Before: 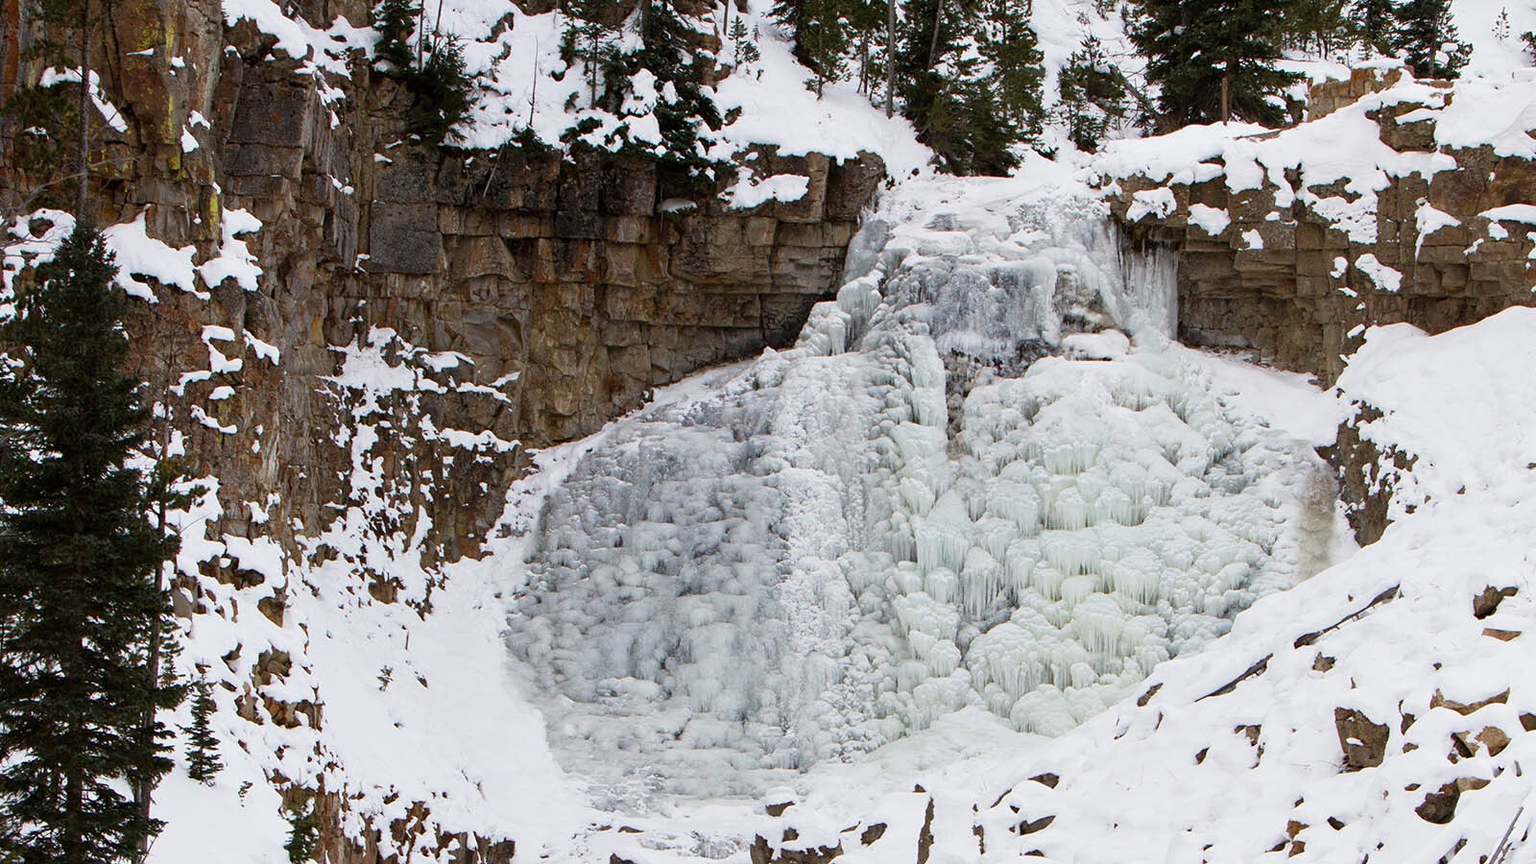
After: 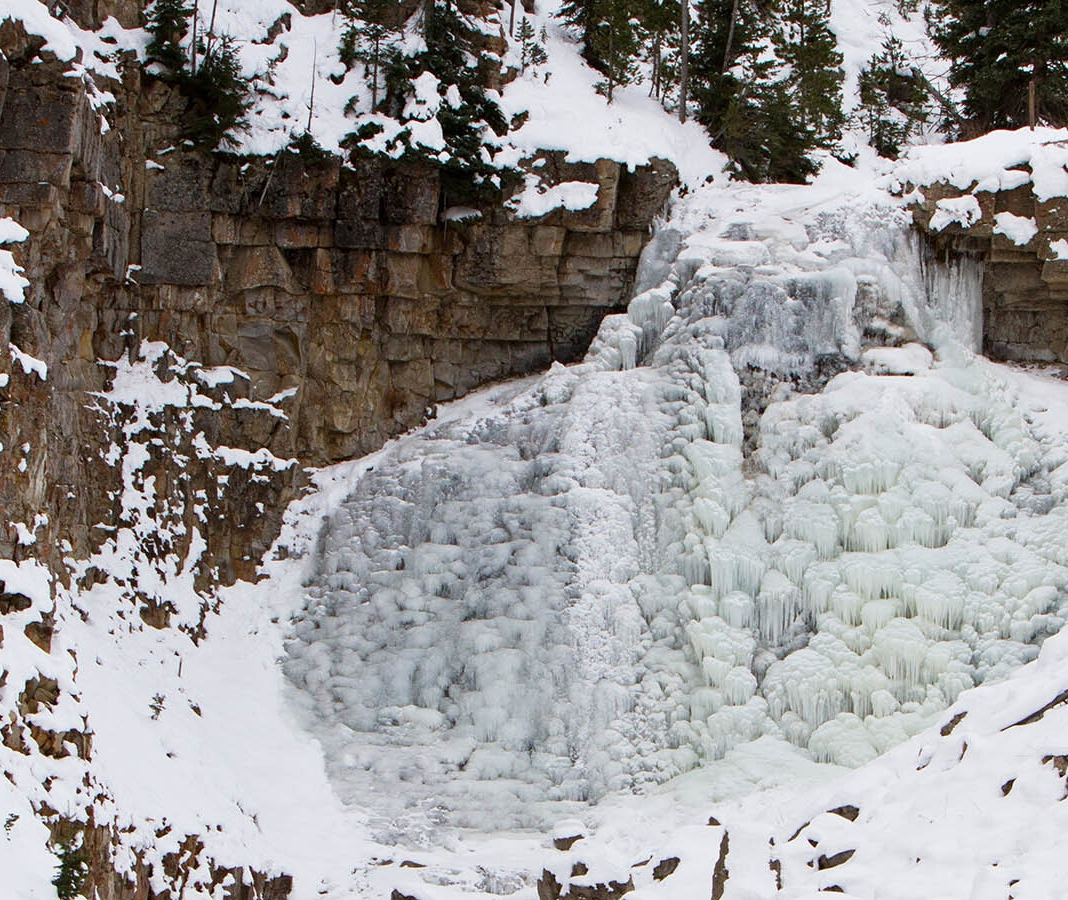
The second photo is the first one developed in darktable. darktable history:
crop and rotate: left 15.275%, right 17.964%
